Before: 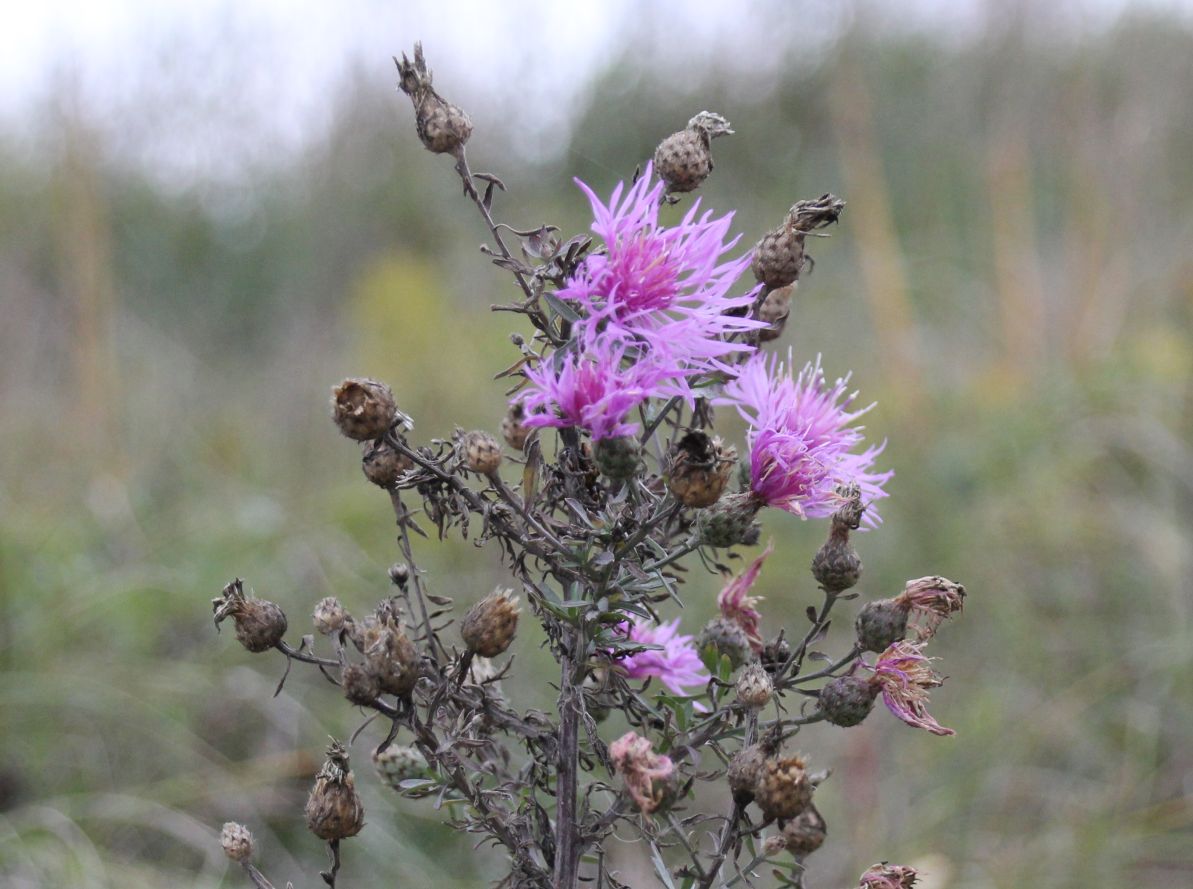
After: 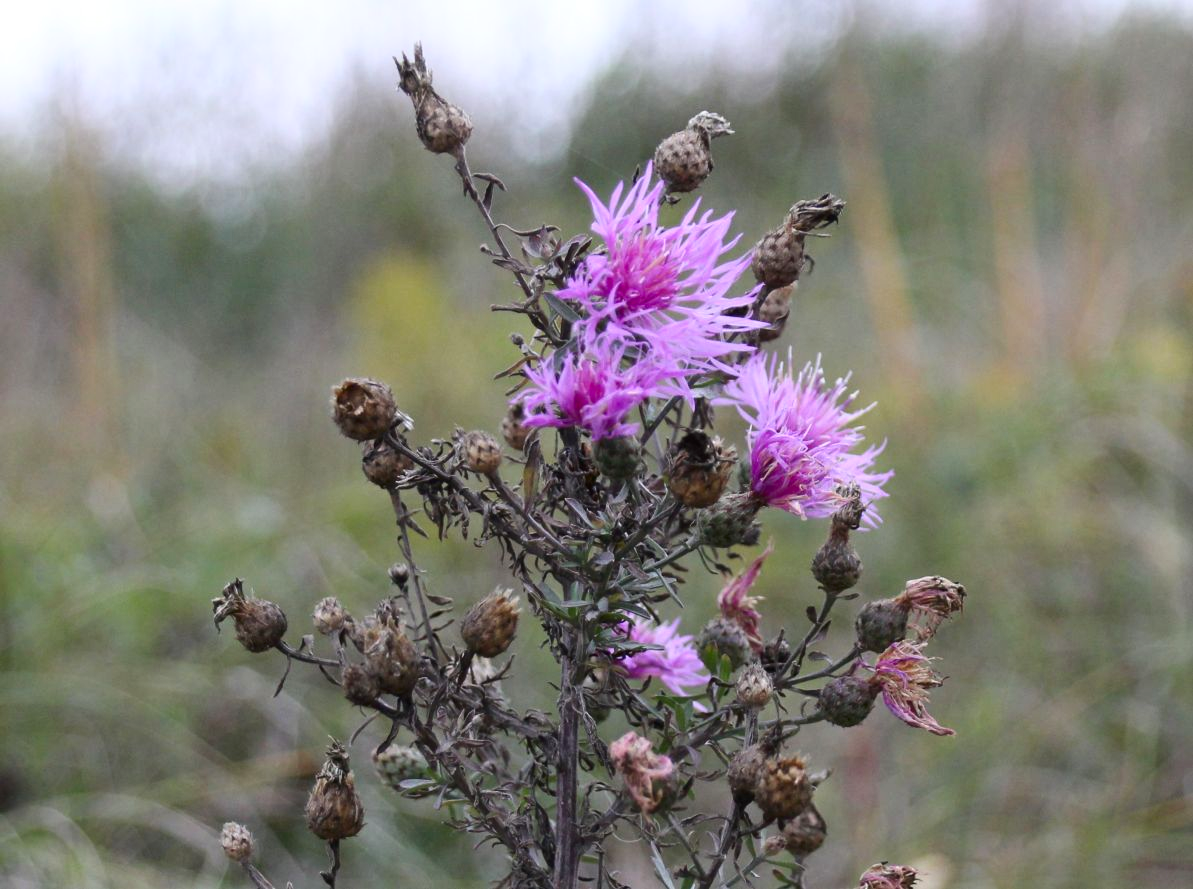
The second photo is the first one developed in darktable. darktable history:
shadows and highlights: shadows 1.47, highlights 38.65
contrast brightness saturation: contrast 0.125, brightness -0.052, saturation 0.157
sharpen: radius 2.875, amount 0.867, threshold 47.4
